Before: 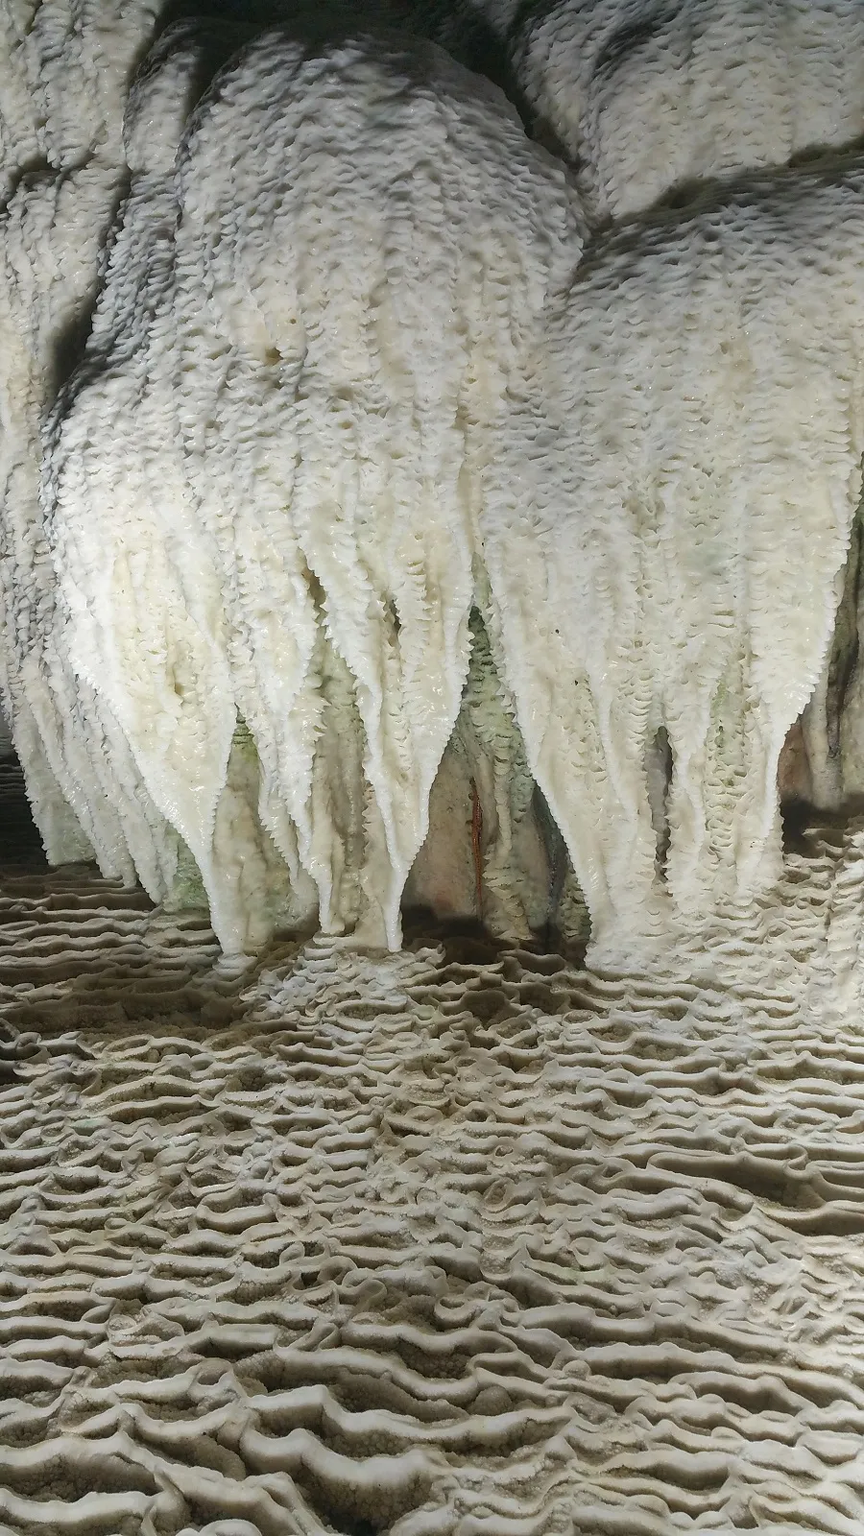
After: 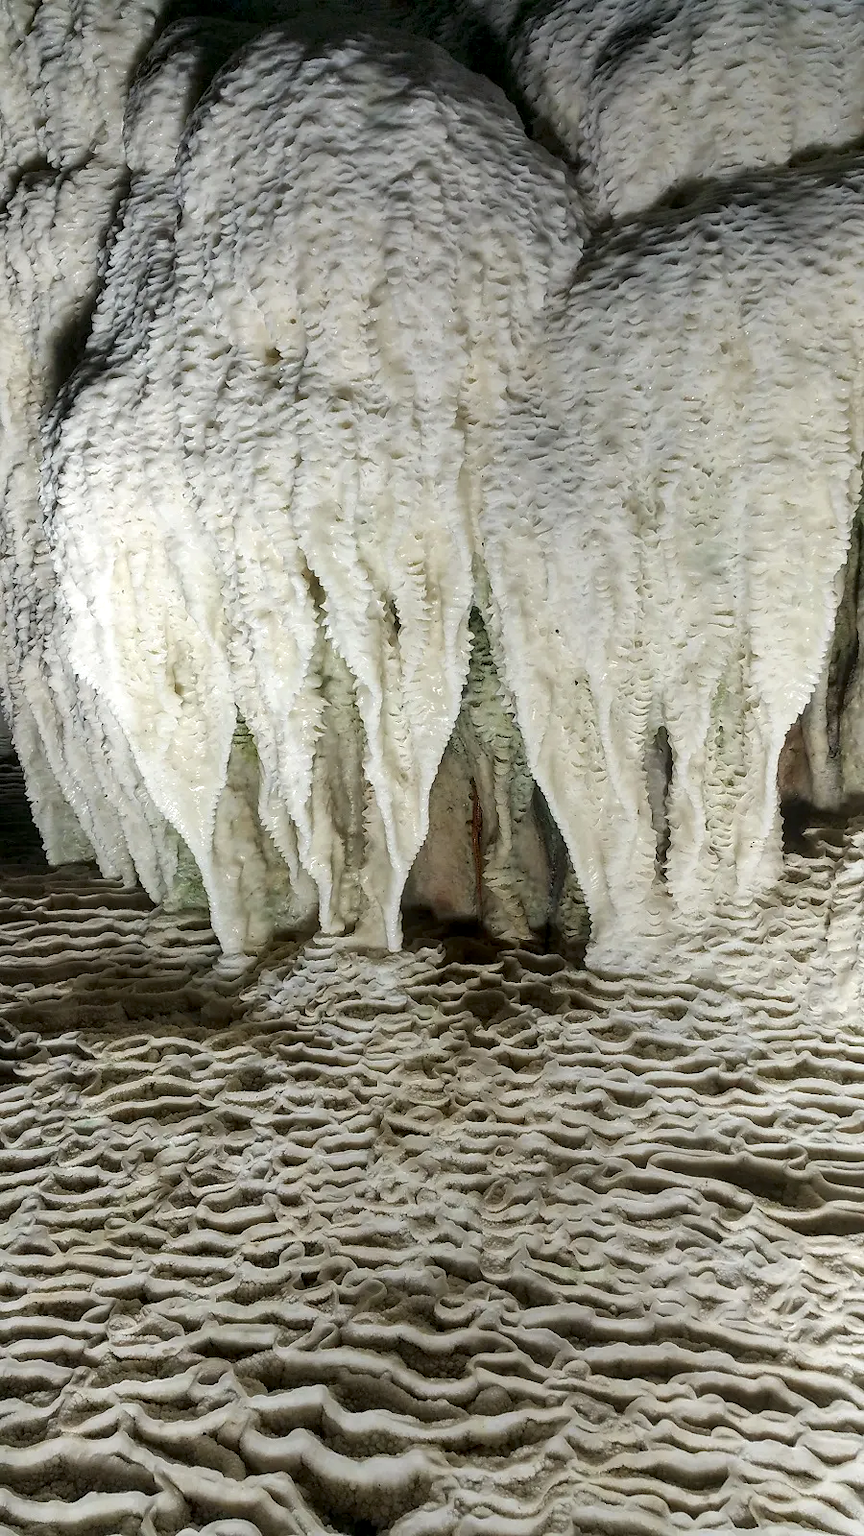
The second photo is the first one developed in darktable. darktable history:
color zones: curves: ch0 [(0.068, 0.464) (0.25, 0.5) (0.48, 0.508) (0.75, 0.536) (0.886, 0.476) (0.967, 0.456)]; ch1 [(0.066, 0.456) (0.25, 0.5) (0.616, 0.508) (0.746, 0.56) (0.934, 0.444)]
local contrast: detail 135%, midtone range 0.75
